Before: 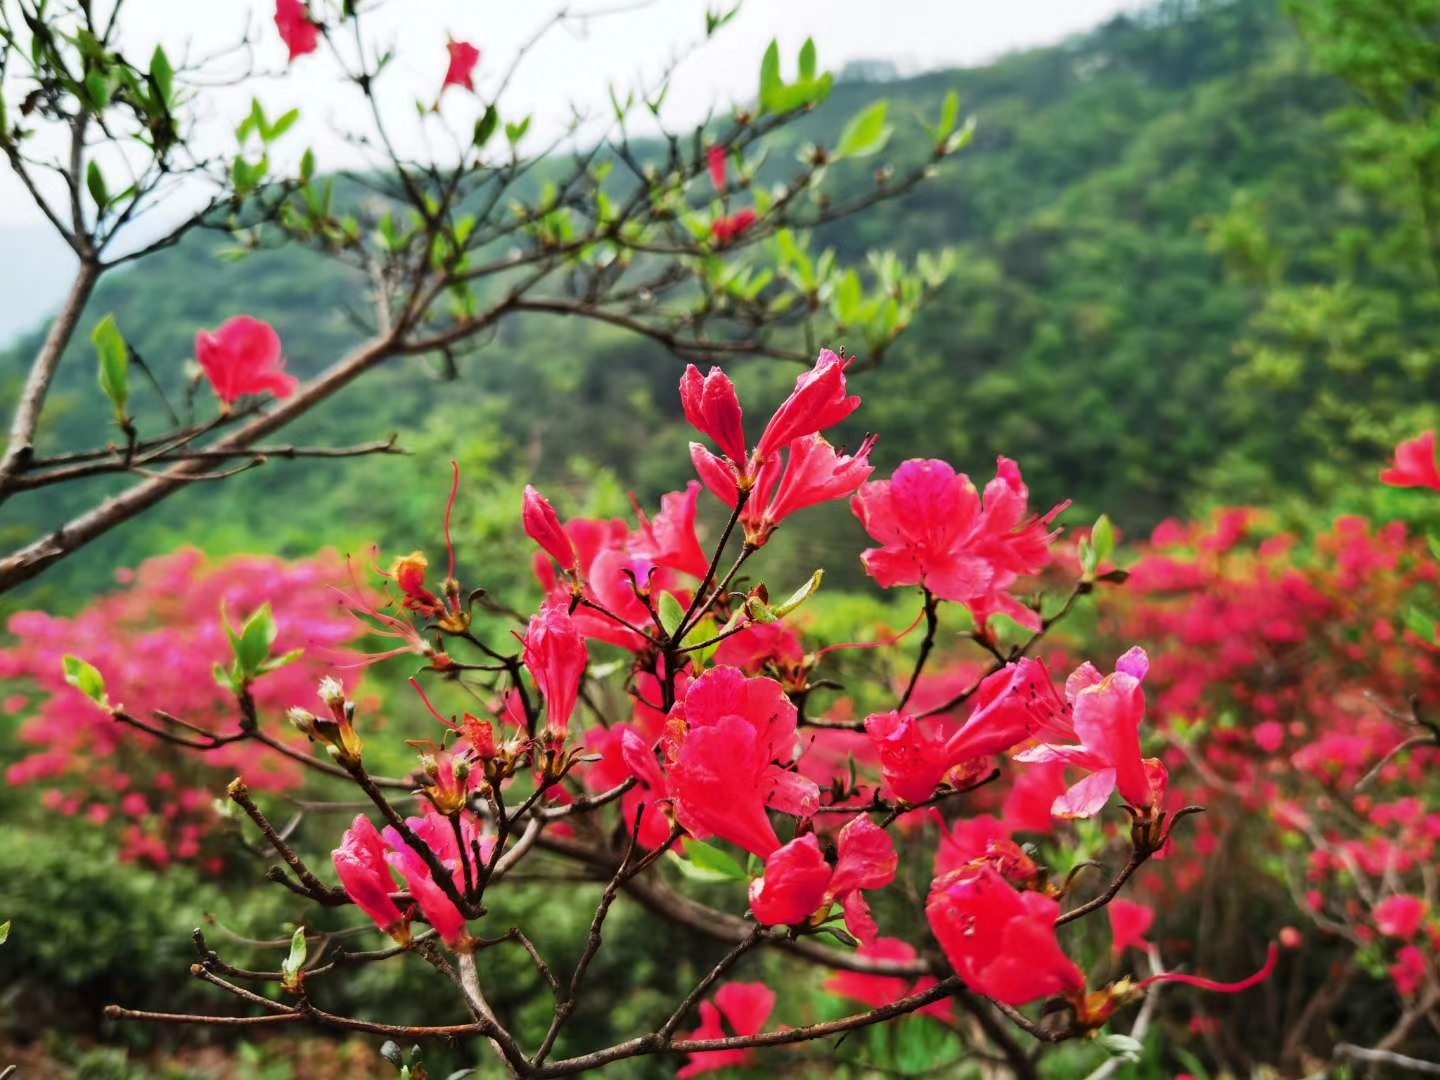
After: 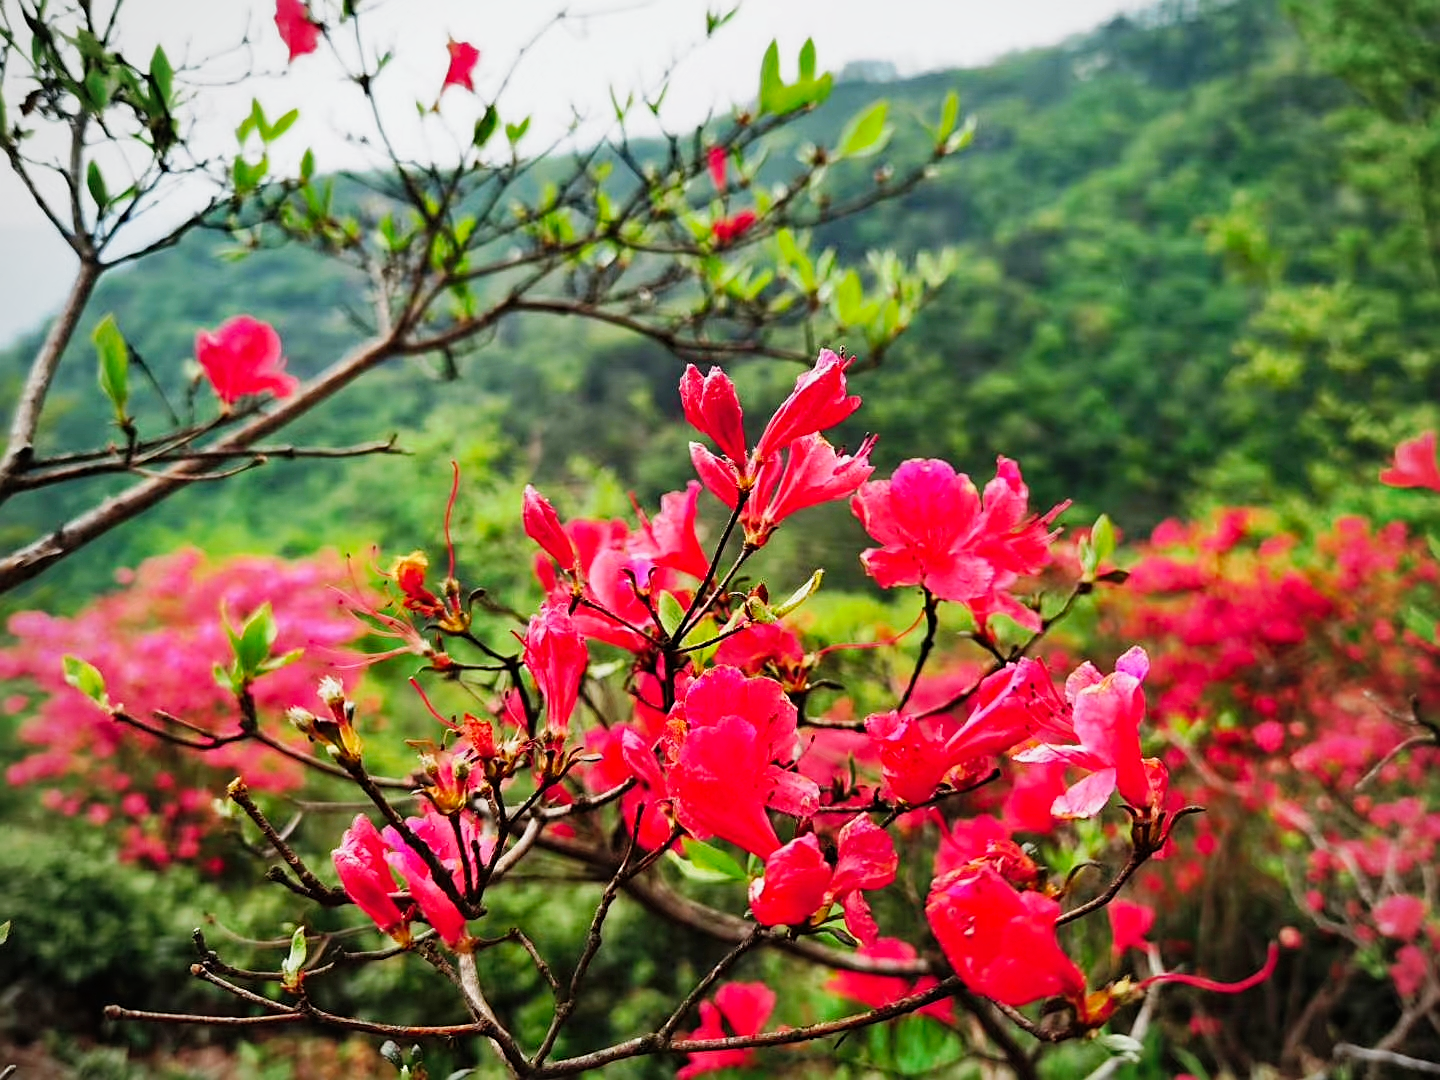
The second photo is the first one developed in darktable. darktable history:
sharpen: on, module defaults
vignetting: fall-off radius 60.93%, brightness -0.274
tone curve: curves: ch0 [(0, 0) (0.035, 0.011) (0.133, 0.076) (0.285, 0.265) (0.491, 0.541) (0.617, 0.693) (0.704, 0.77) (0.794, 0.865) (0.895, 0.938) (1, 0.976)]; ch1 [(0, 0) (0.318, 0.278) (0.444, 0.427) (0.502, 0.497) (0.543, 0.547) (0.601, 0.641) (0.746, 0.764) (1, 1)]; ch2 [(0, 0) (0.316, 0.292) (0.381, 0.37) (0.423, 0.448) (0.476, 0.482) (0.502, 0.5) (0.543, 0.547) (0.587, 0.613) (0.642, 0.672) (0.704, 0.727) (0.865, 0.827) (1, 0.951)], preserve colors none
shadows and highlights: on, module defaults
tone equalizer: on, module defaults
